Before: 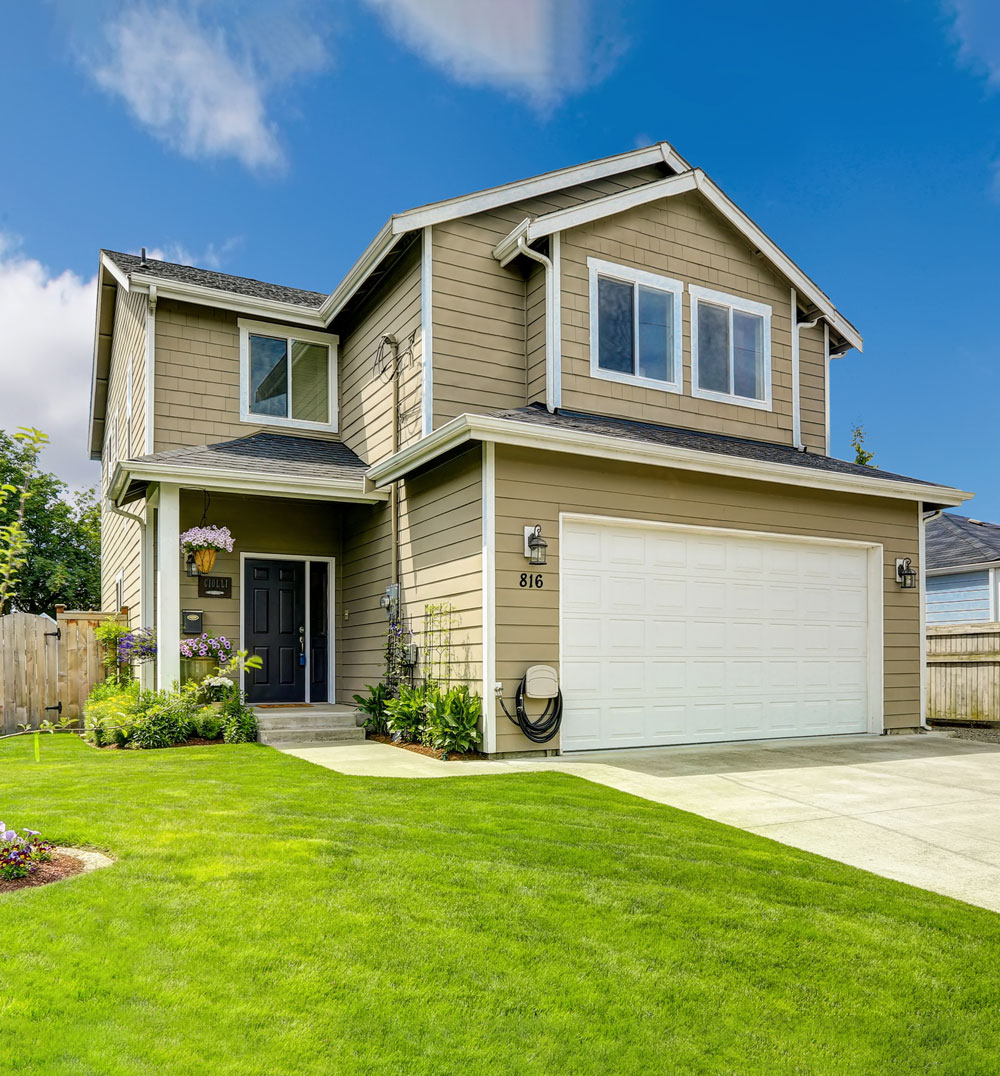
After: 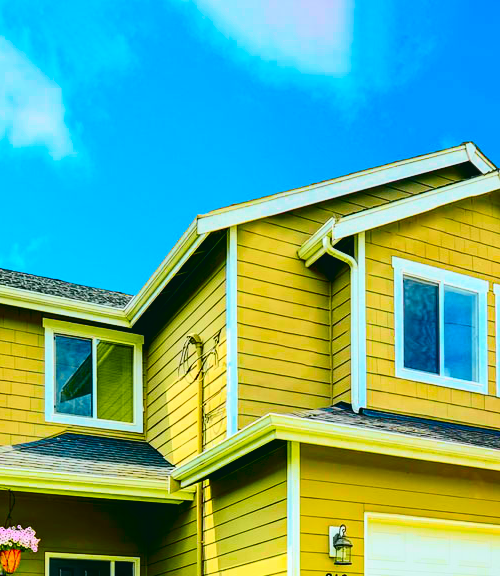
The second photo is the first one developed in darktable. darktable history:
exposure: exposure 0.127 EV, compensate highlight preservation false
crop: left 19.556%, right 30.401%, bottom 46.458%
tone curve: curves: ch0 [(0, 0.036) (0.037, 0.042) (0.184, 0.146) (0.438, 0.521) (0.54, 0.668) (0.698, 0.835) (0.856, 0.92) (1, 0.98)]; ch1 [(0, 0) (0.393, 0.415) (0.447, 0.448) (0.482, 0.459) (0.509, 0.496) (0.527, 0.525) (0.571, 0.602) (0.619, 0.671) (0.715, 0.729) (1, 1)]; ch2 [(0, 0) (0.369, 0.388) (0.449, 0.454) (0.499, 0.5) (0.521, 0.517) (0.53, 0.544) (0.561, 0.607) (0.674, 0.735) (1, 1)], color space Lab, independent channels, preserve colors none
color correction: highlights a* 1.59, highlights b* -1.7, saturation 2.48
